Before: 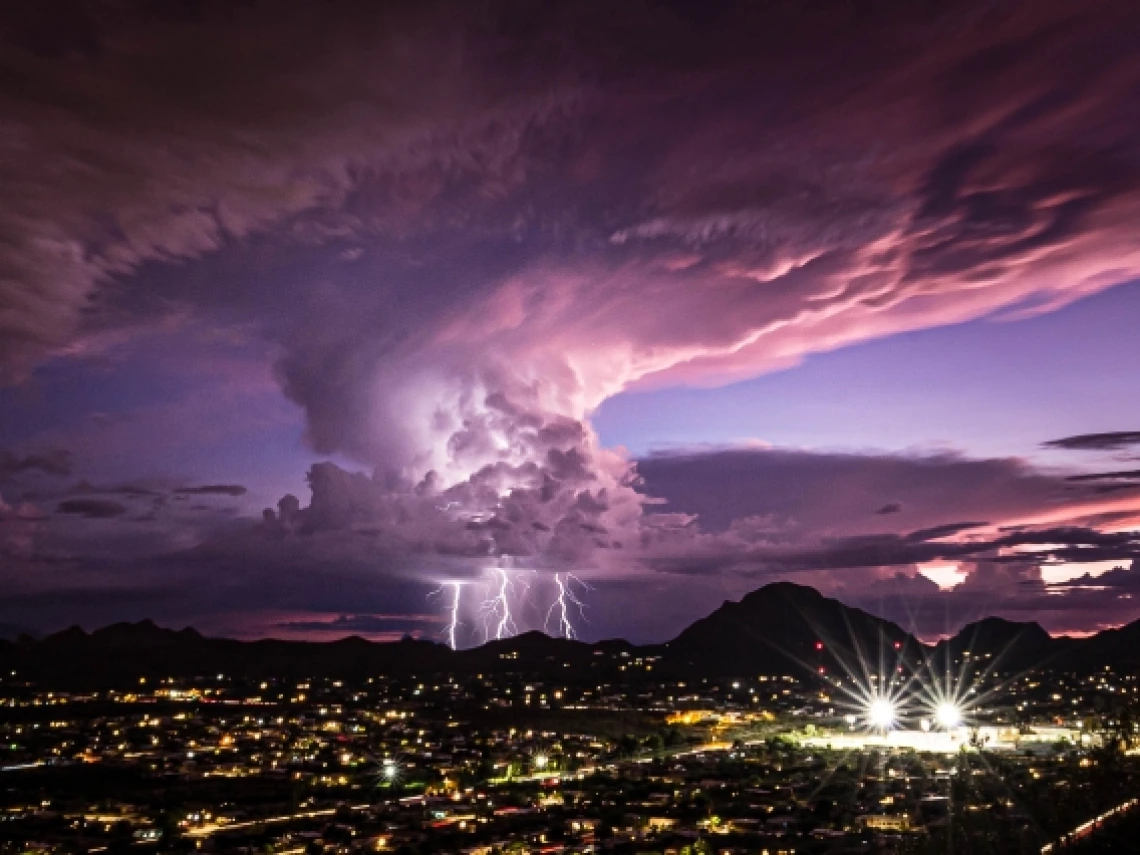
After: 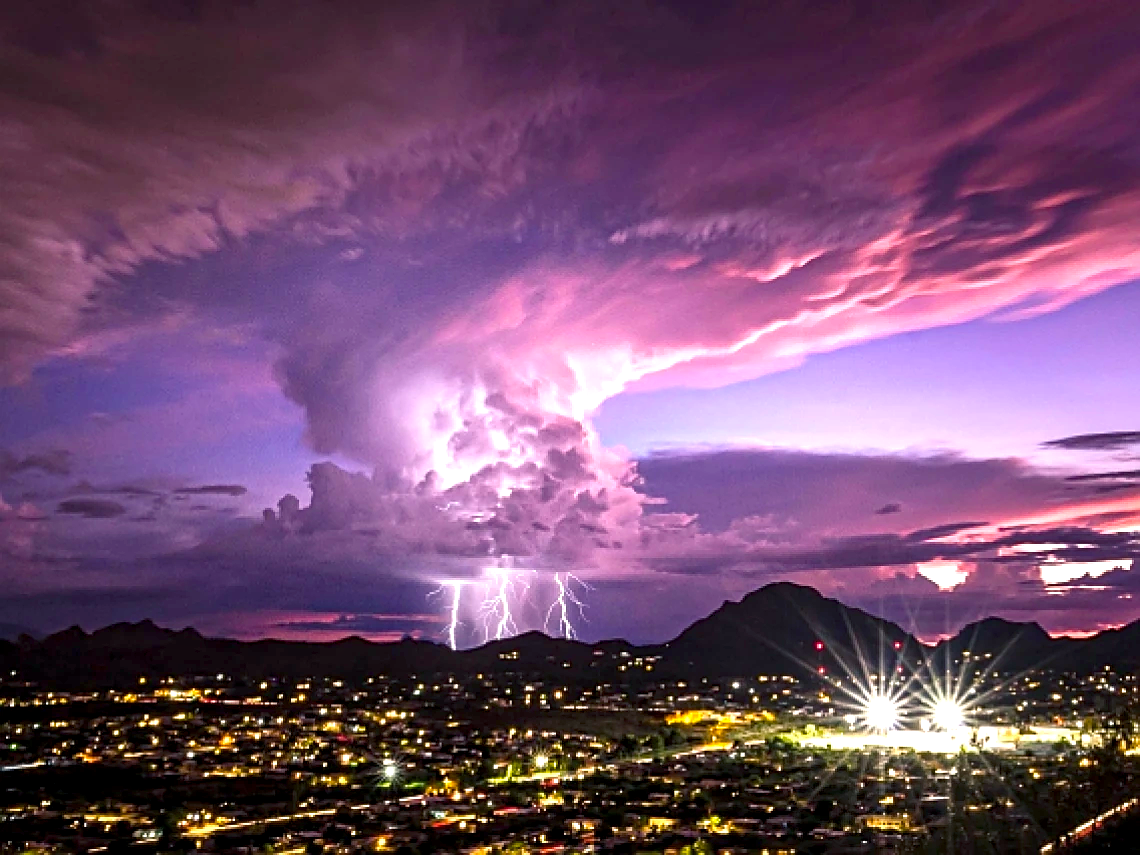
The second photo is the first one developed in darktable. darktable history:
local contrast: highlights 102%, shadows 100%, detail 119%, midtone range 0.2
color balance rgb: shadows lift › chroma 3.302%, shadows lift › hue 242.7°, perceptual saturation grading › global saturation 31.315%, contrast -9.478%
exposure: black level correction 0.001, exposure 0.967 EV, compensate highlight preservation false
sharpen: amount 0.565
